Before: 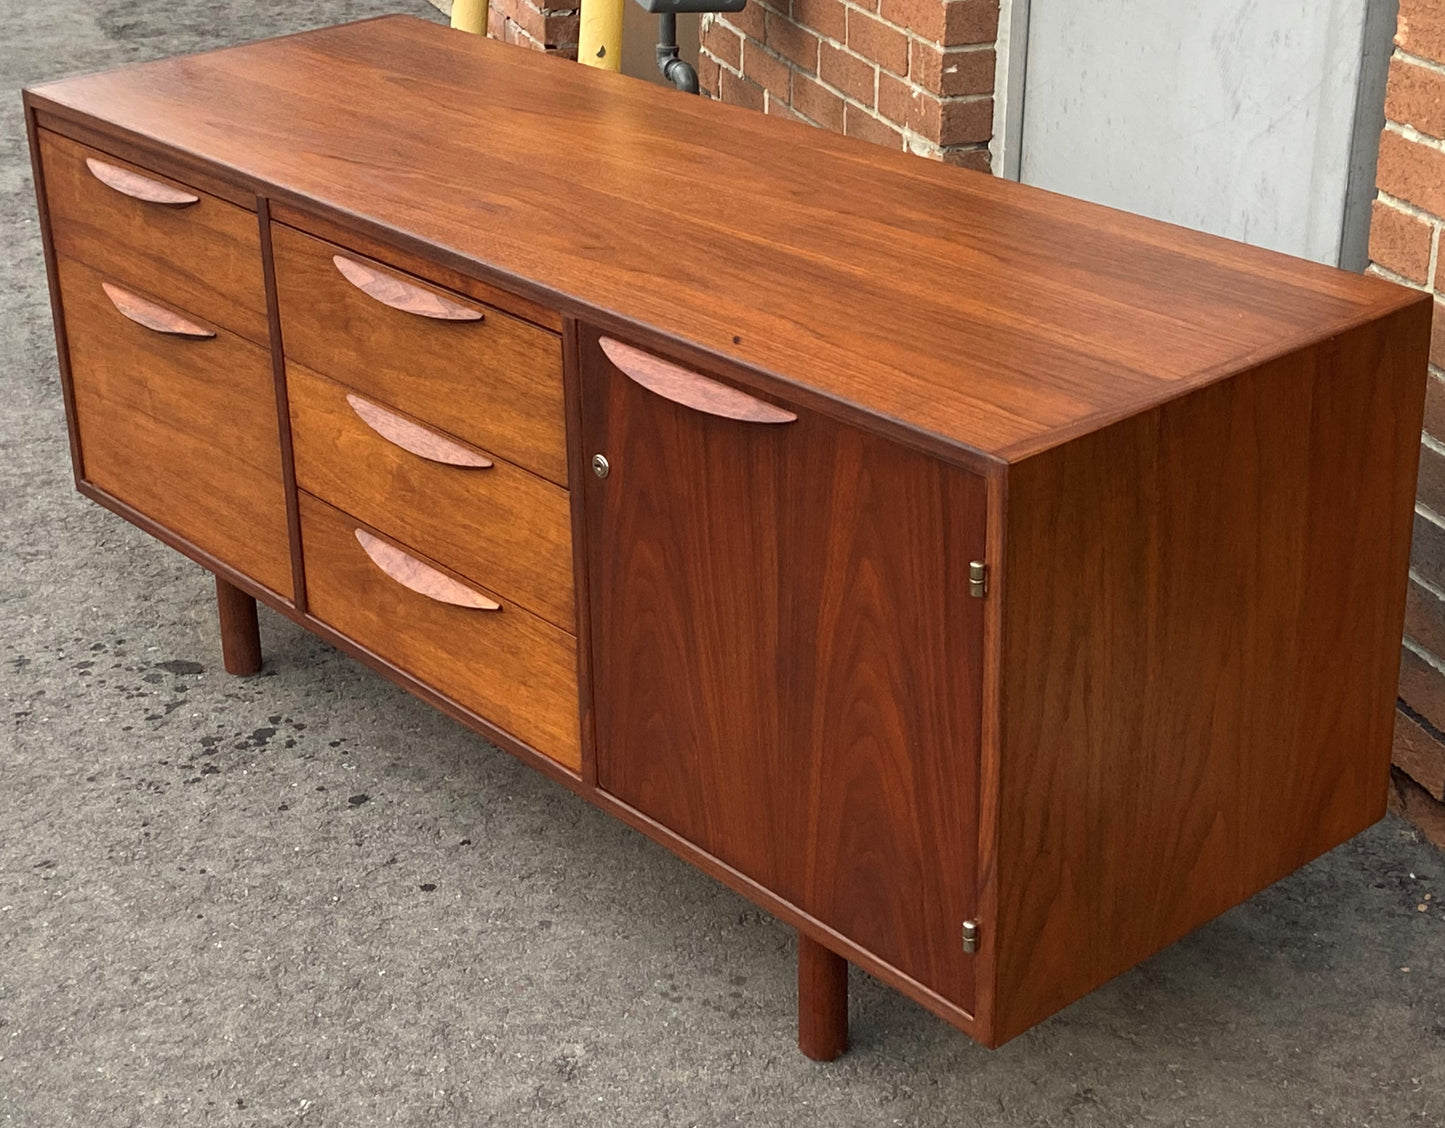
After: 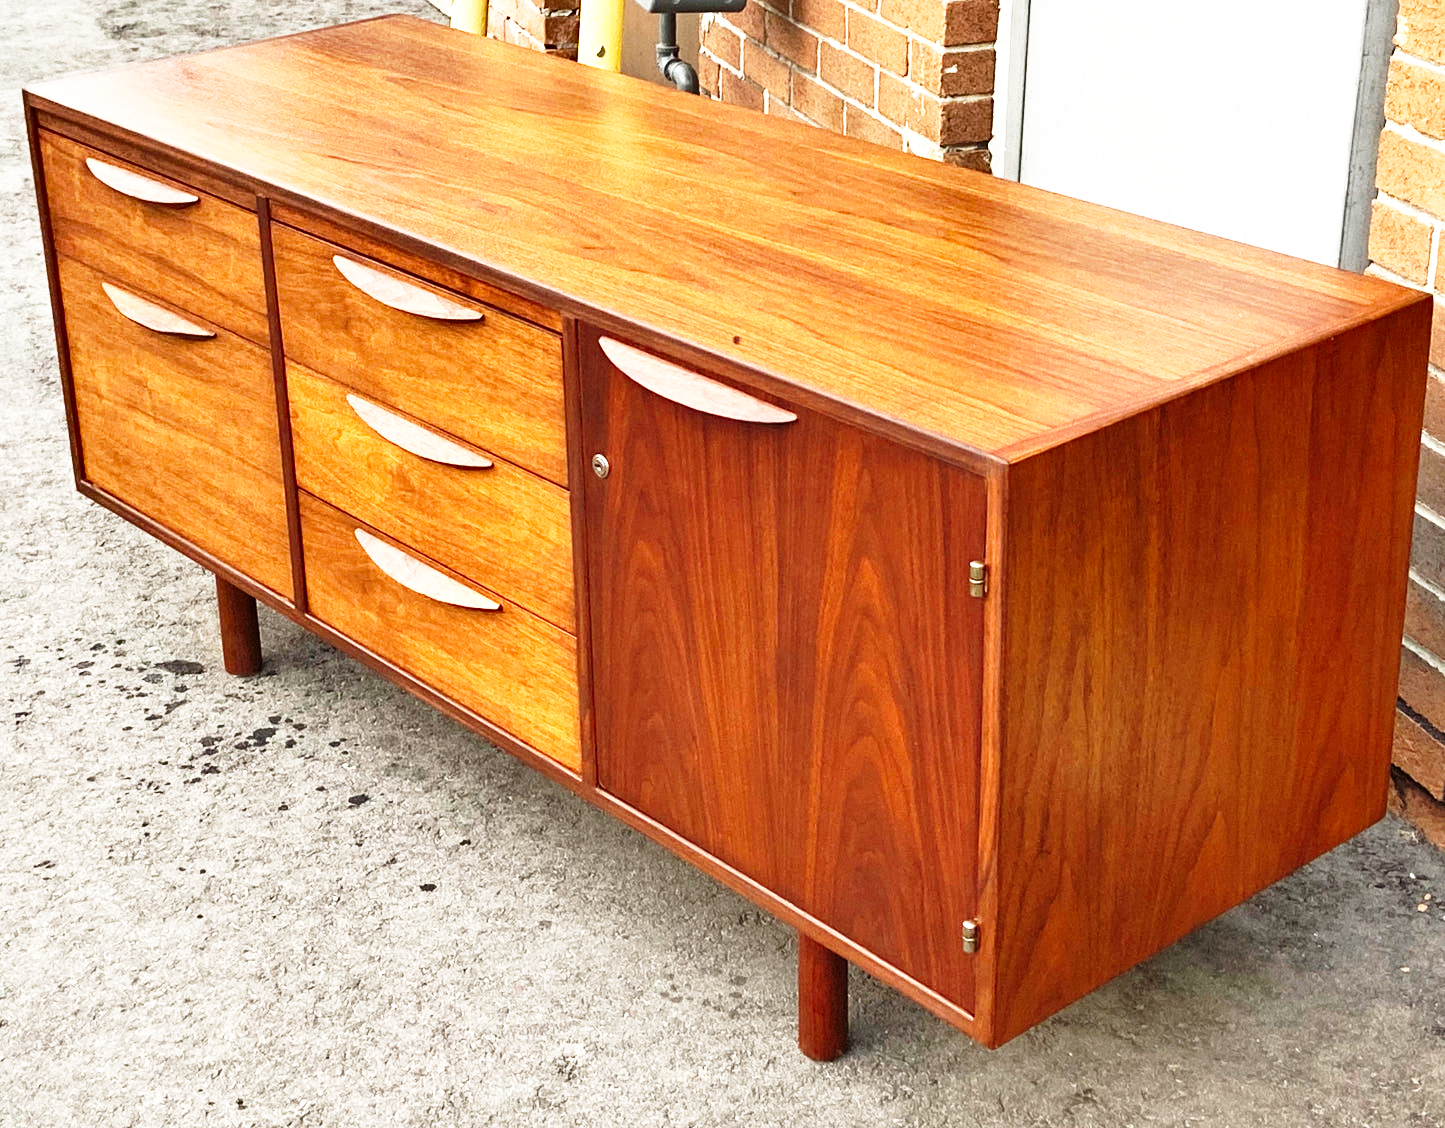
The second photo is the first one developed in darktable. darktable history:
exposure: exposure 0.601 EV, compensate highlight preservation false
base curve: curves: ch0 [(0, 0) (0.026, 0.03) (0.109, 0.232) (0.351, 0.748) (0.669, 0.968) (1, 1)], preserve colors none
shadows and highlights: soften with gaussian
